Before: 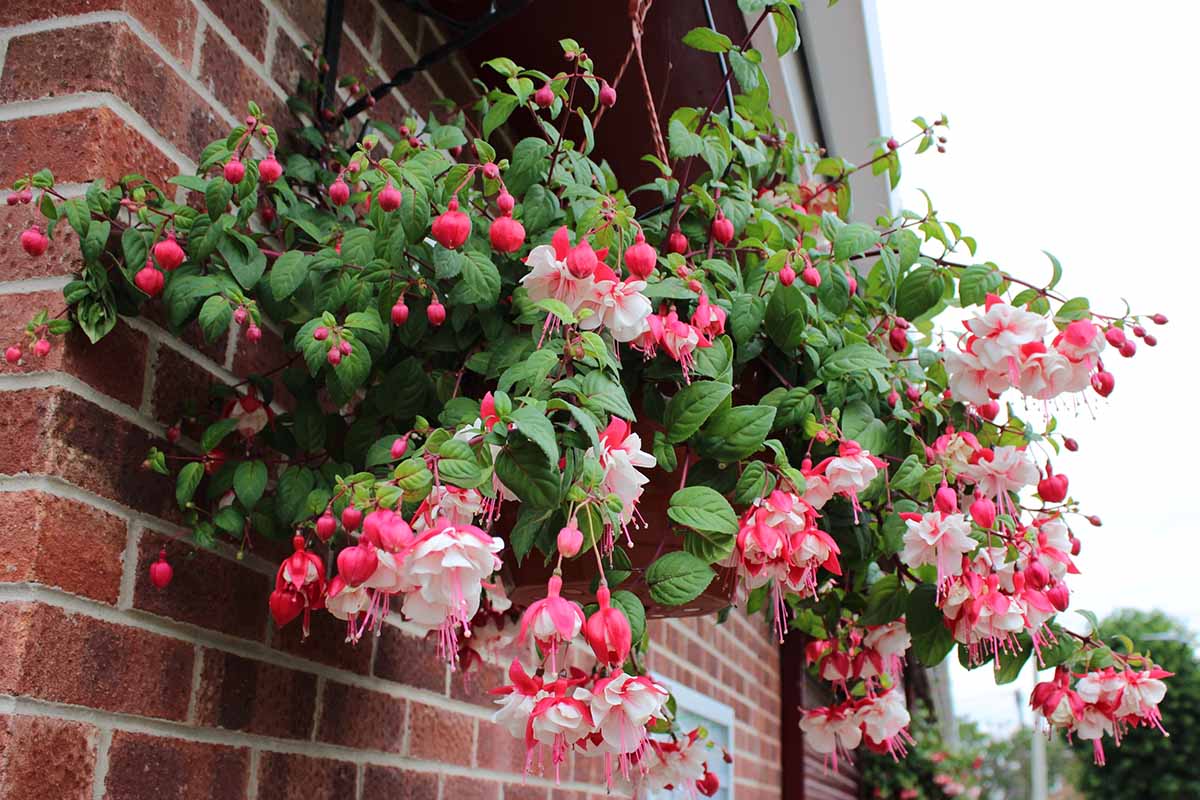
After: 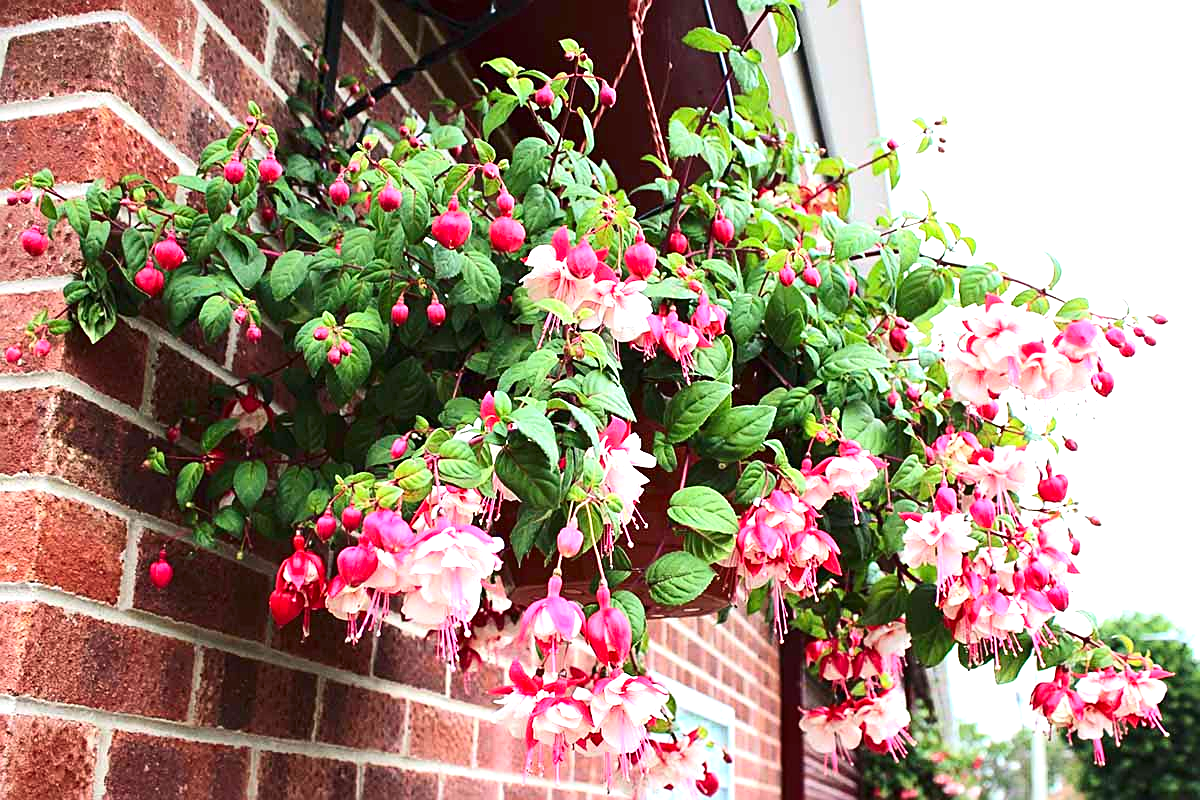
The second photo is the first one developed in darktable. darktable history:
tone equalizer: edges refinement/feathering 500, mask exposure compensation -1.57 EV, preserve details no
exposure: black level correction 0, exposure 1.098 EV, compensate highlight preservation false
sharpen: on, module defaults
contrast brightness saturation: contrast 0.153, brightness -0.013, saturation 0.1
